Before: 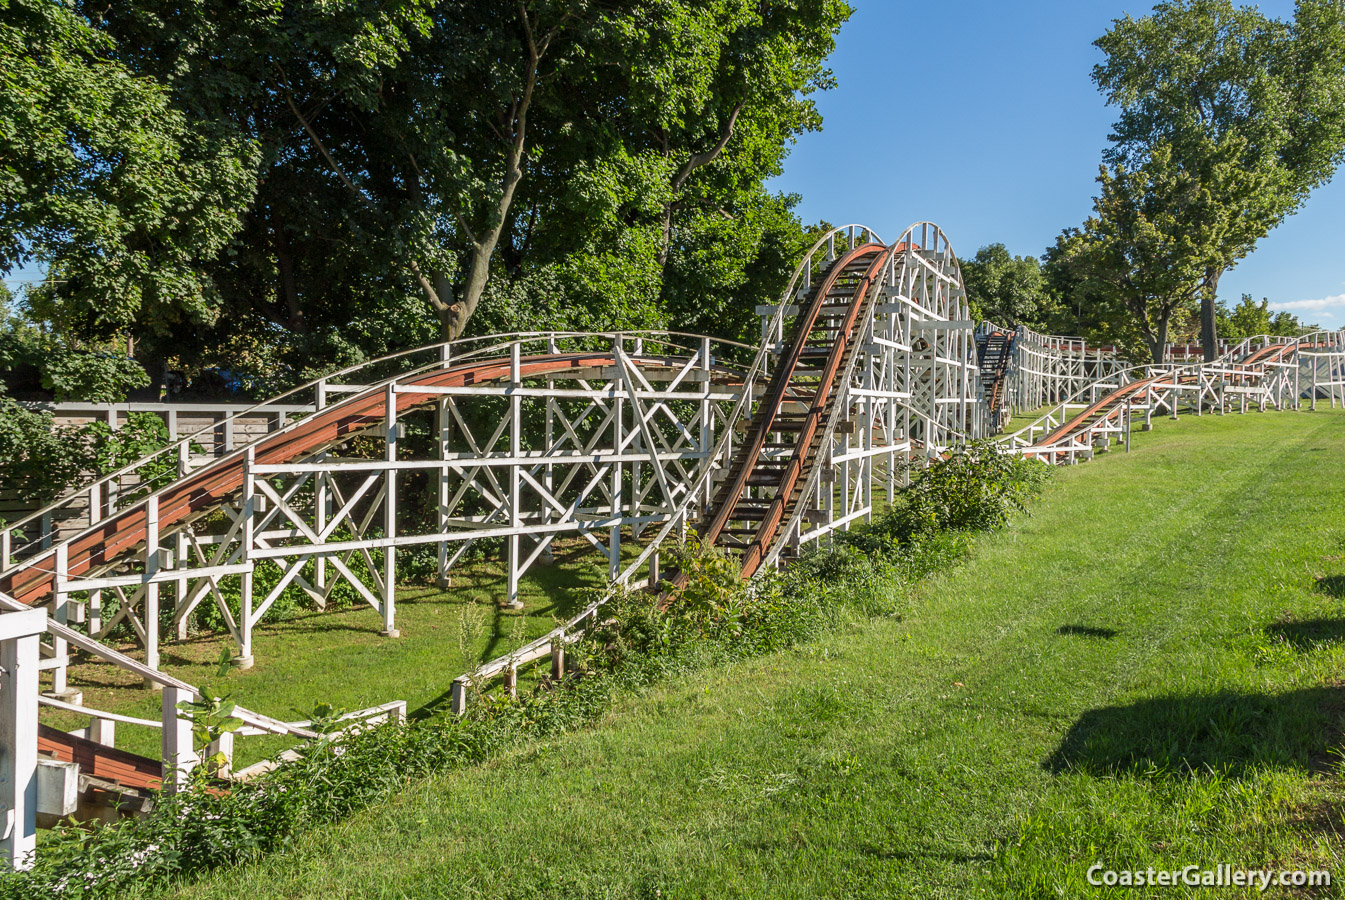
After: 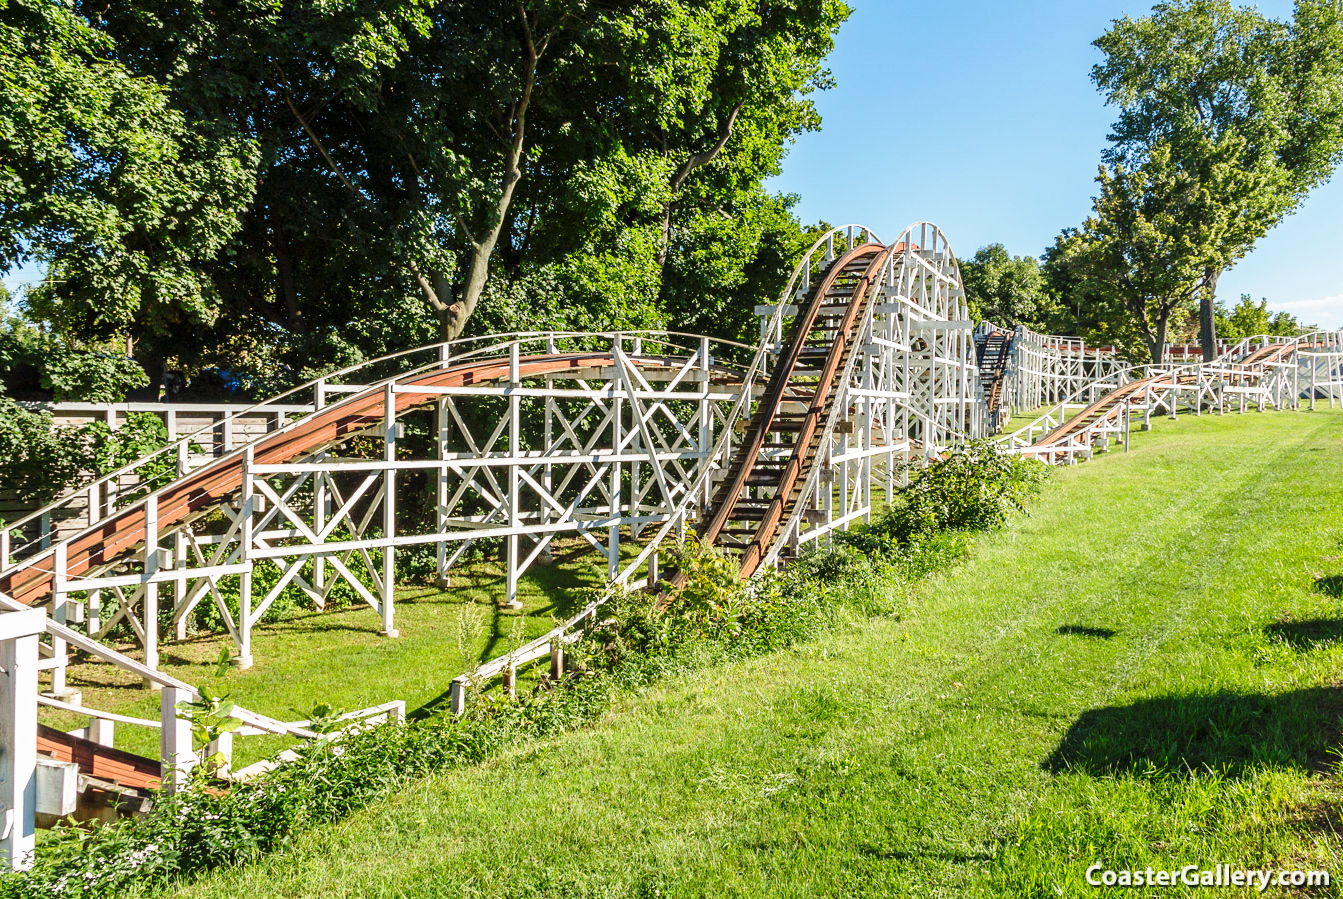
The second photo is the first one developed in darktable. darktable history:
crop and rotate: left 0.126%
base curve: curves: ch0 [(0, 0) (0.028, 0.03) (0.121, 0.232) (0.46, 0.748) (0.859, 0.968) (1, 1)], preserve colors none
